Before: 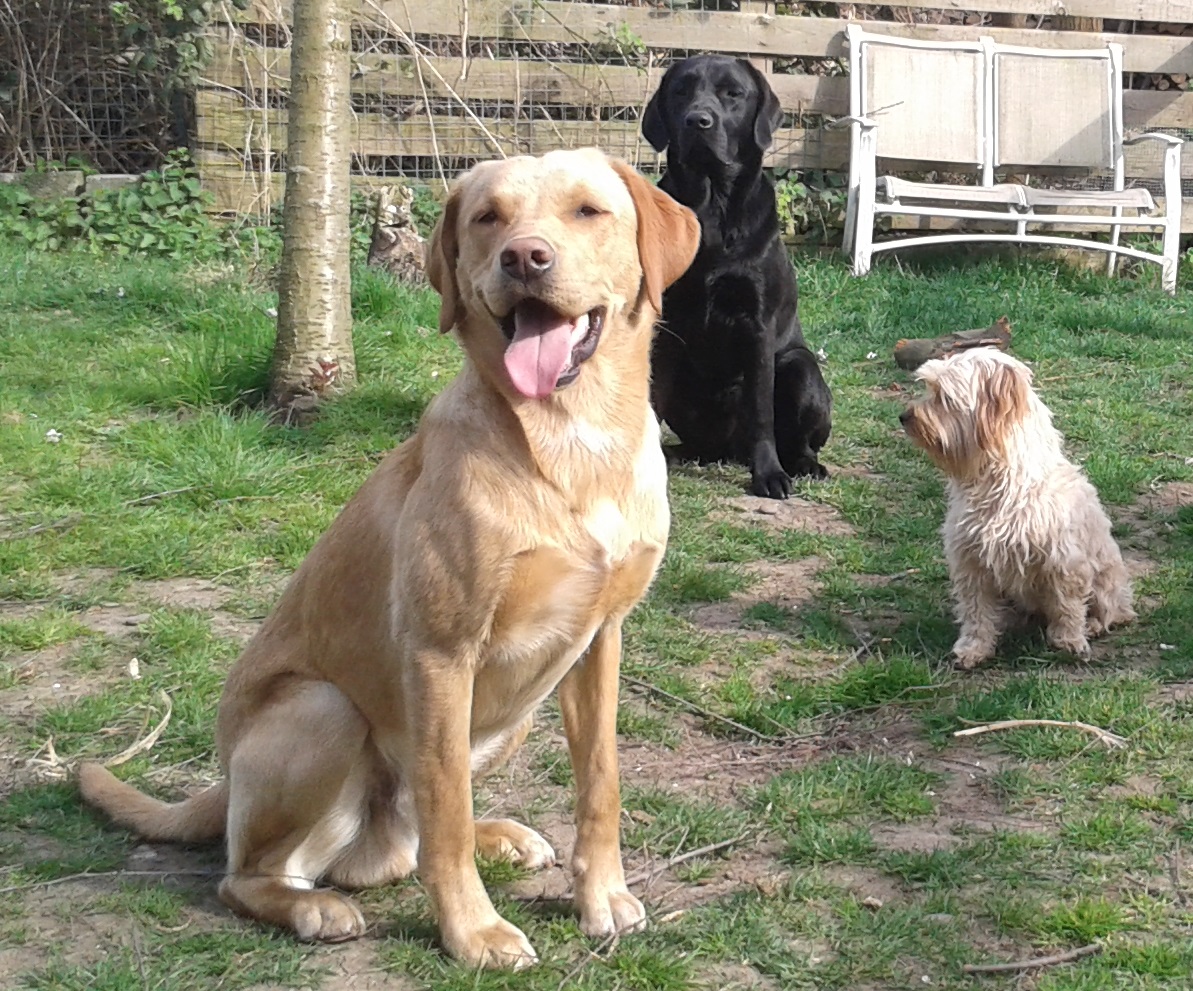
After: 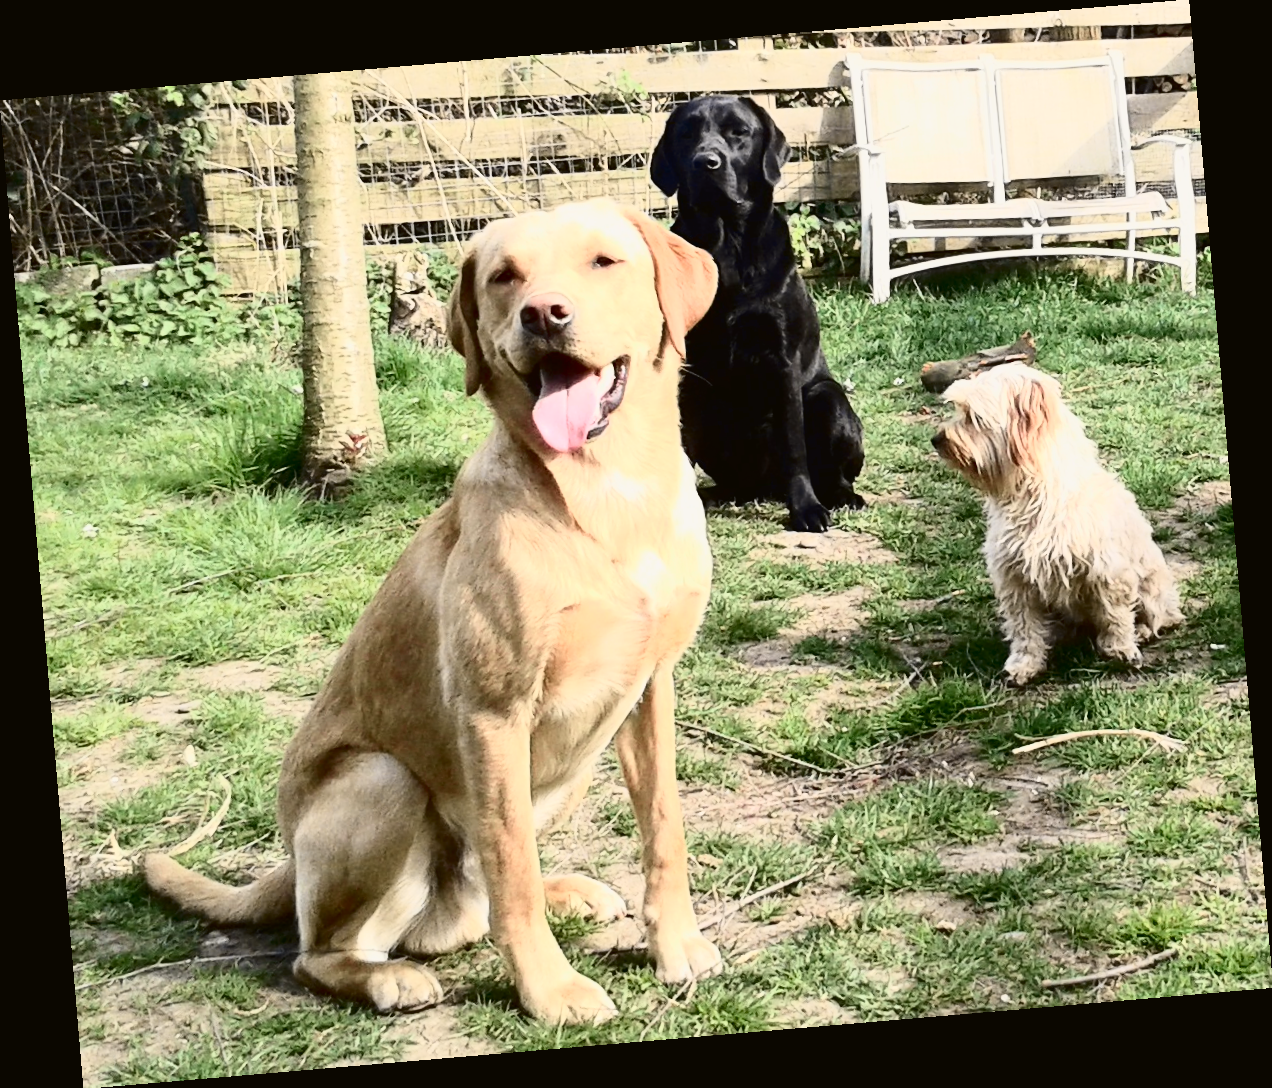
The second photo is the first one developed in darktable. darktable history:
rotate and perspective: rotation -4.86°, automatic cropping off
exposure: black level correction 0.009, exposure 0.014 EV, compensate highlight preservation false
contrast brightness saturation: contrast 0.39, brightness 0.1
tone curve: curves: ch0 [(0, 0.021) (0.049, 0.044) (0.152, 0.14) (0.328, 0.377) (0.473, 0.543) (0.641, 0.705) (0.85, 0.894) (1, 0.969)]; ch1 [(0, 0) (0.302, 0.331) (0.427, 0.433) (0.472, 0.47) (0.502, 0.503) (0.527, 0.521) (0.564, 0.58) (0.614, 0.626) (0.677, 0.701) (0.859, 0.885) (1, 1)]; ch2 [(0, 0) (0.33, 0.301) (0.447, 0.44) (0.487, 0.496) (0.502, 0.516) (0.535, 0.563) (0.565, 0.593) (0.618, 0.628) (1, 1)], color space Lab, independent channels, preserve colors none
